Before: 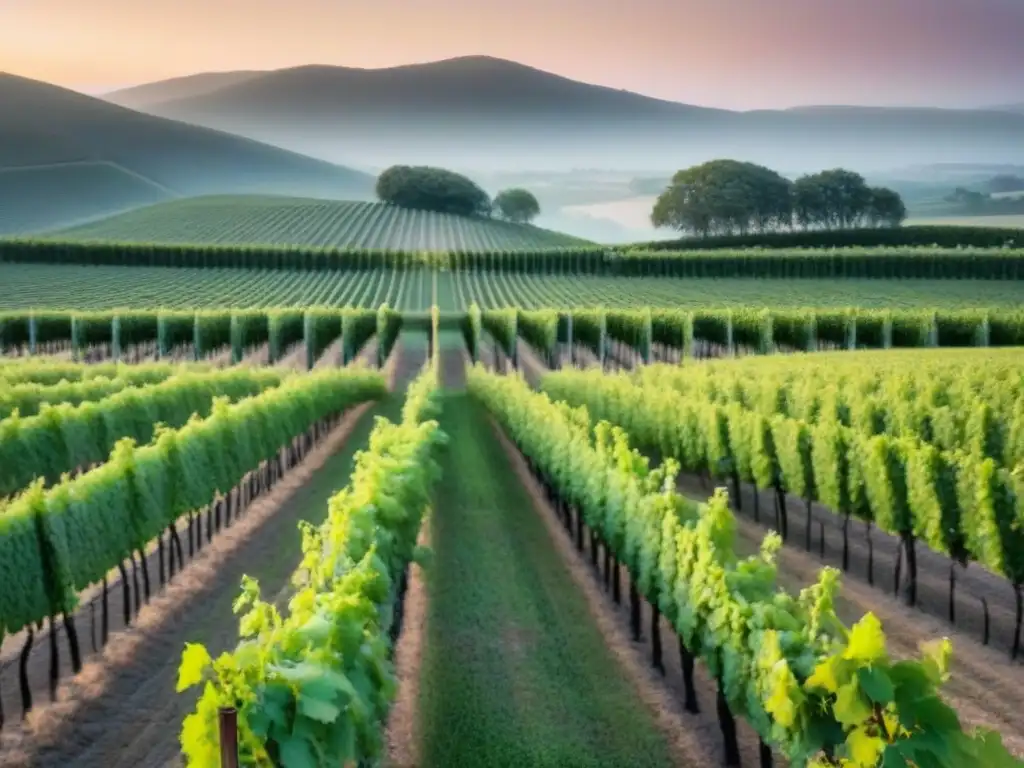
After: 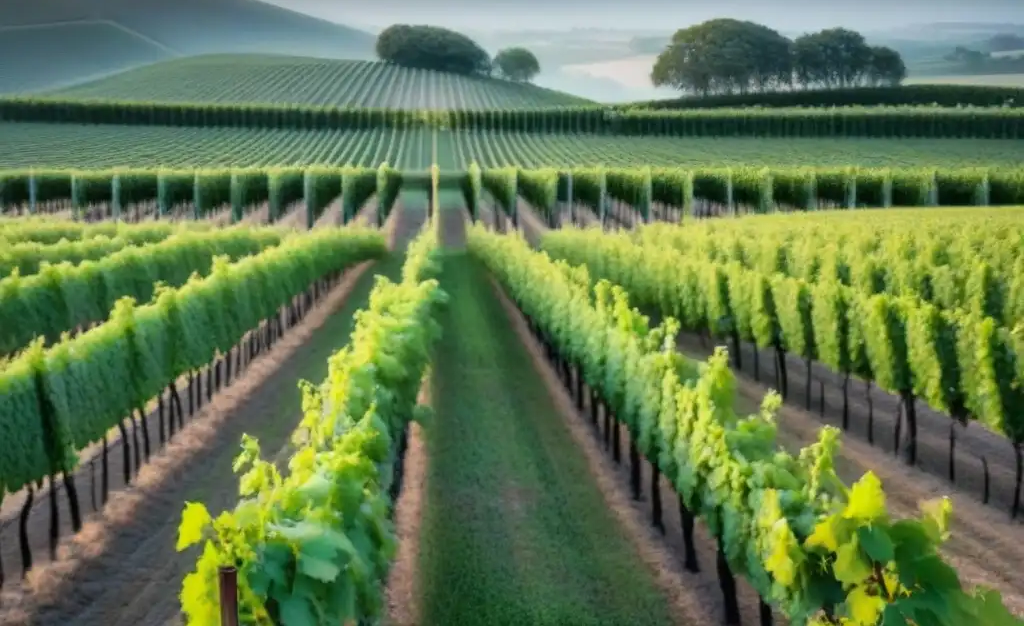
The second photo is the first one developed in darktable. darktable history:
crop and rotate: top 18.438%
